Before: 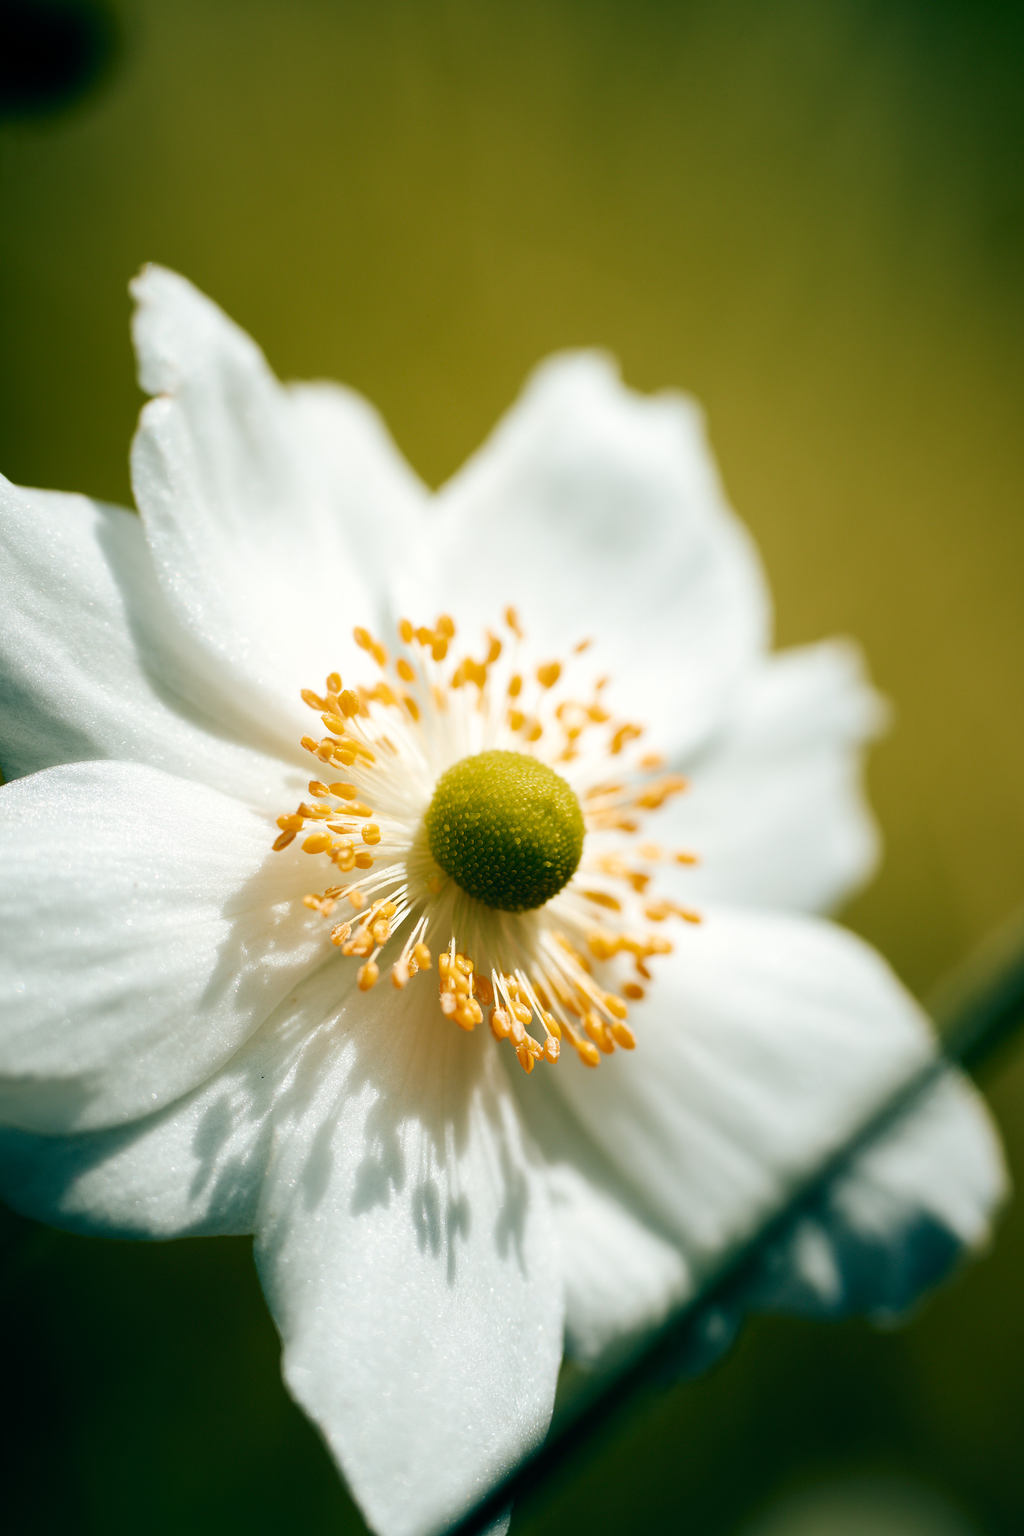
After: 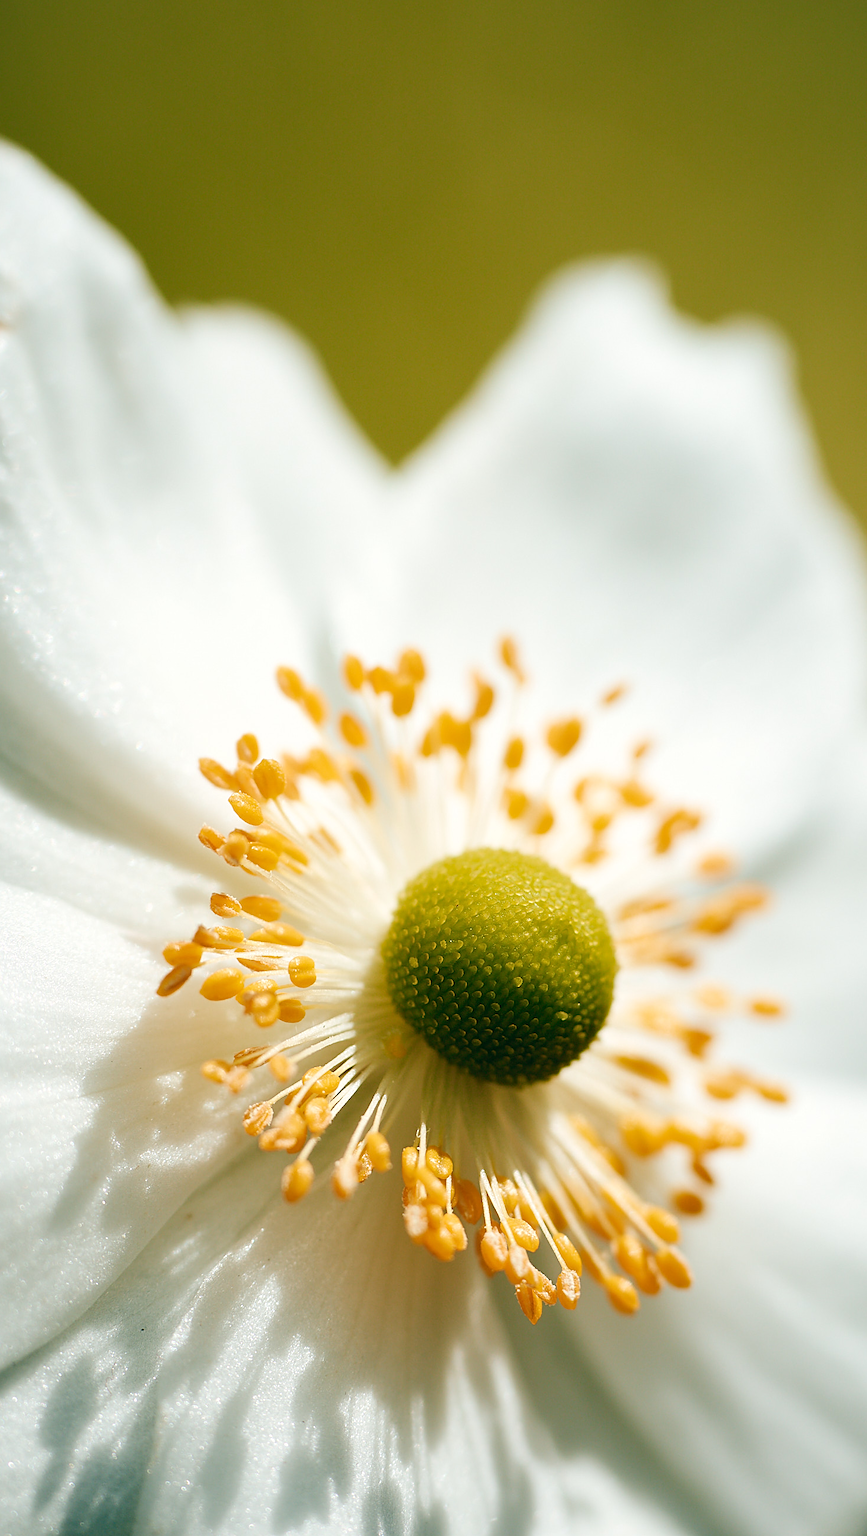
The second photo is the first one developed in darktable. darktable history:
sharpen: amount 0.495
crop: left 16.232%, top 11.364%, right 26.217%, bottom 20.711%
